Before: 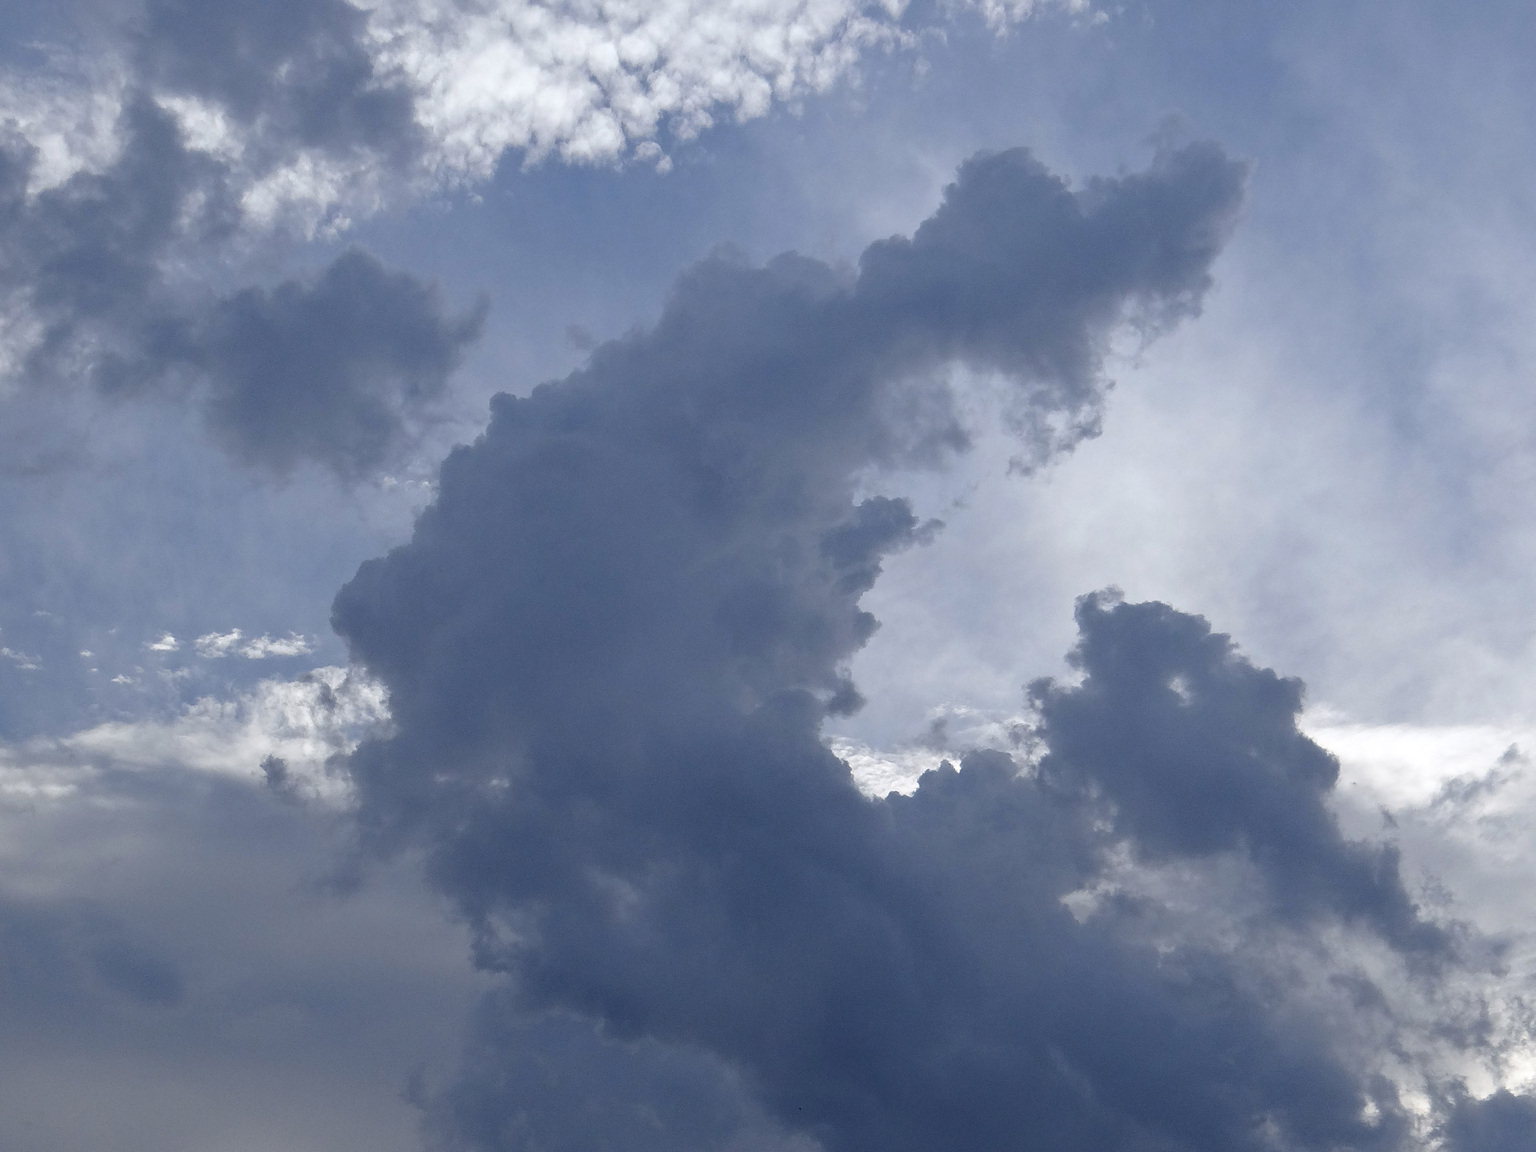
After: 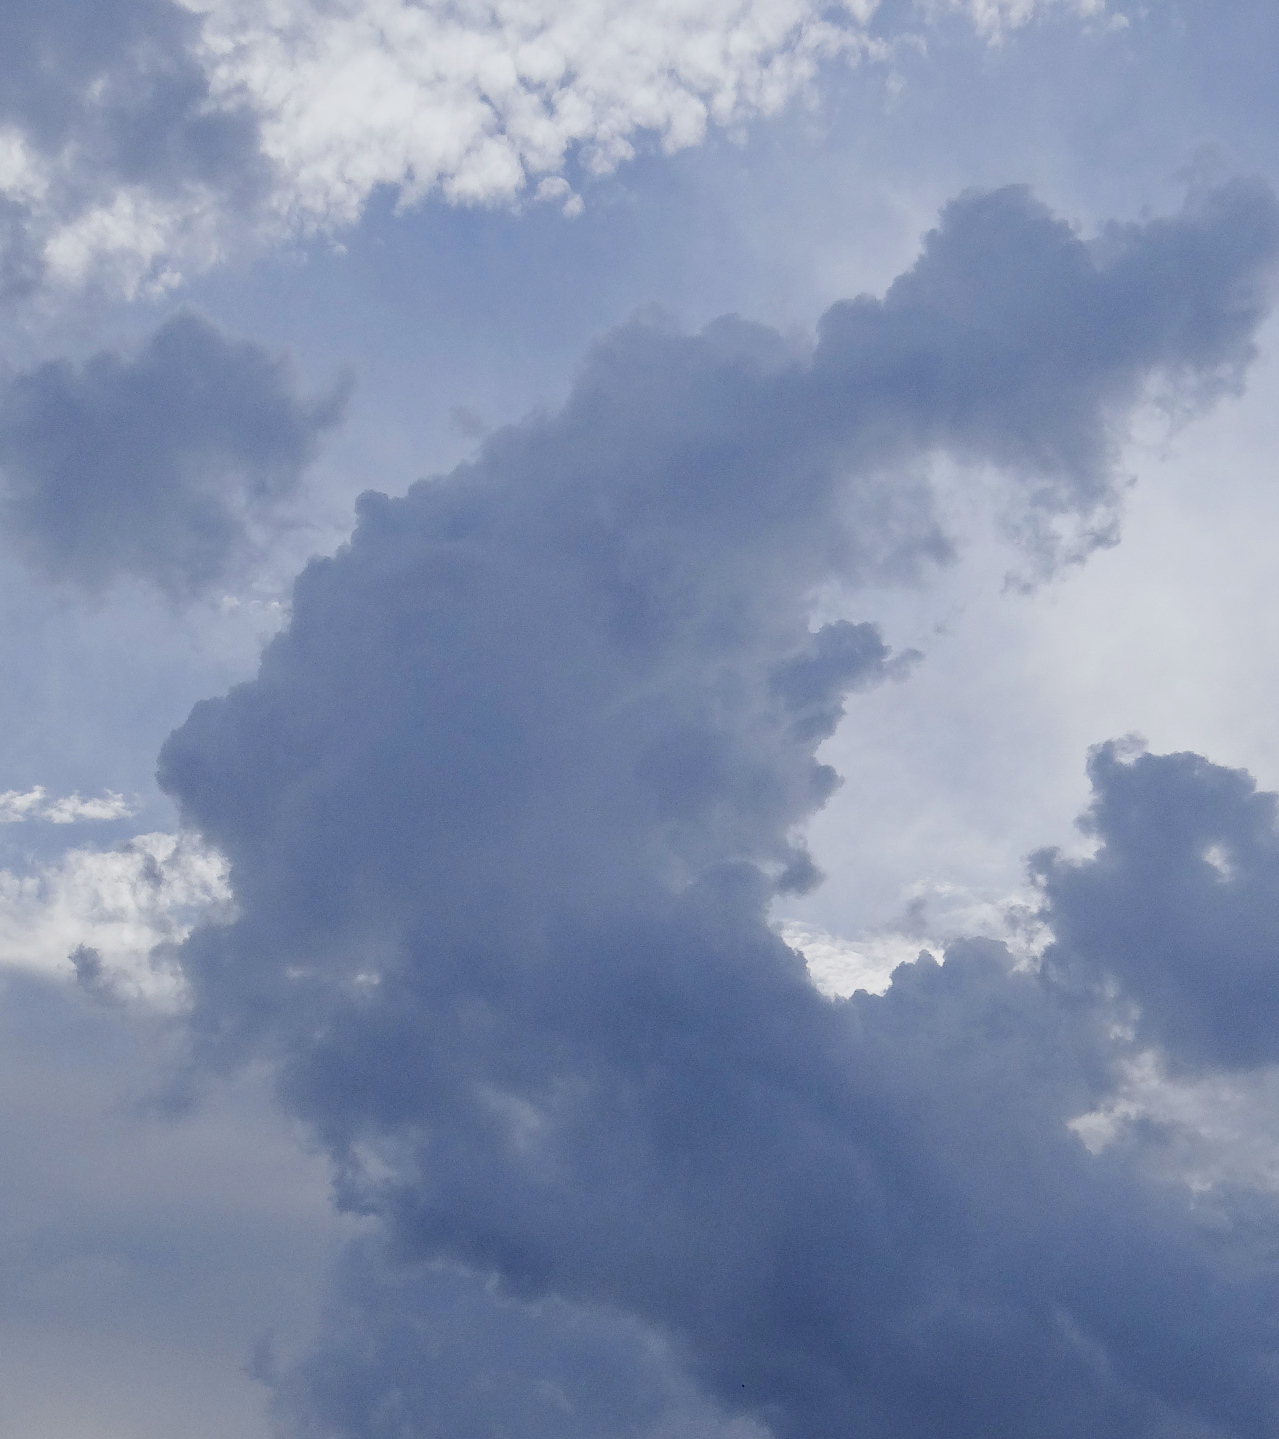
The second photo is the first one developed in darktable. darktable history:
exposure: black level correction 0, exposure 0.691 EV, compensate highlight preservation false
filmic rgb: black relative exposure -7.3 EV, white relative exposure 5.05 EV, hardness 3.19
crop and rotate: left 13.425%, right 19.944%
